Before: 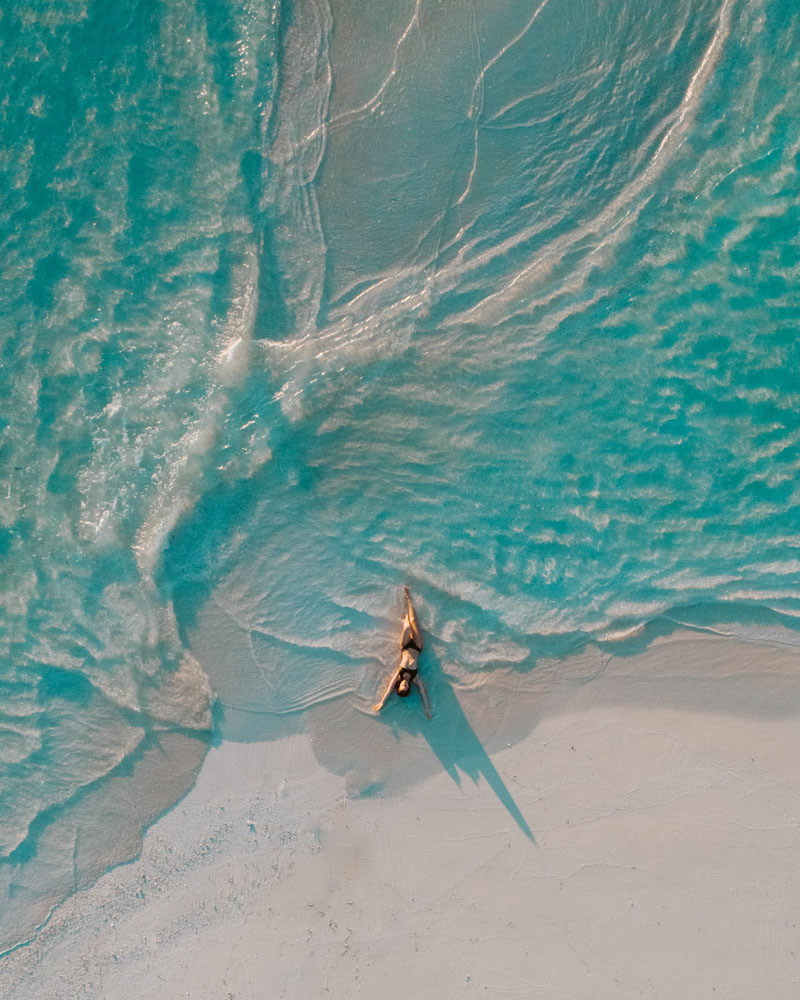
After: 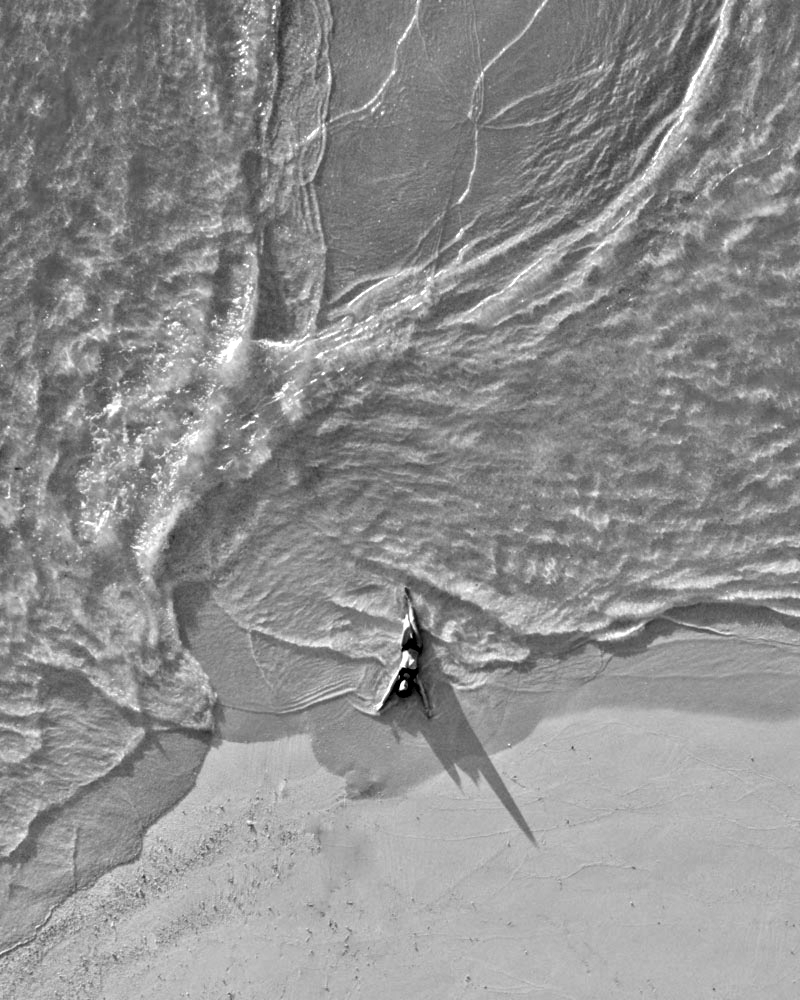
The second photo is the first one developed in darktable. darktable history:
contrast equalizer: octaves 7, y [[0.48, 0.654, 0.731, 0.706, 0.772, 0.382], [0.55 ×6], [0 ×6], [0 ×6], [0 ×6]]
monochrome: on, module defaults
